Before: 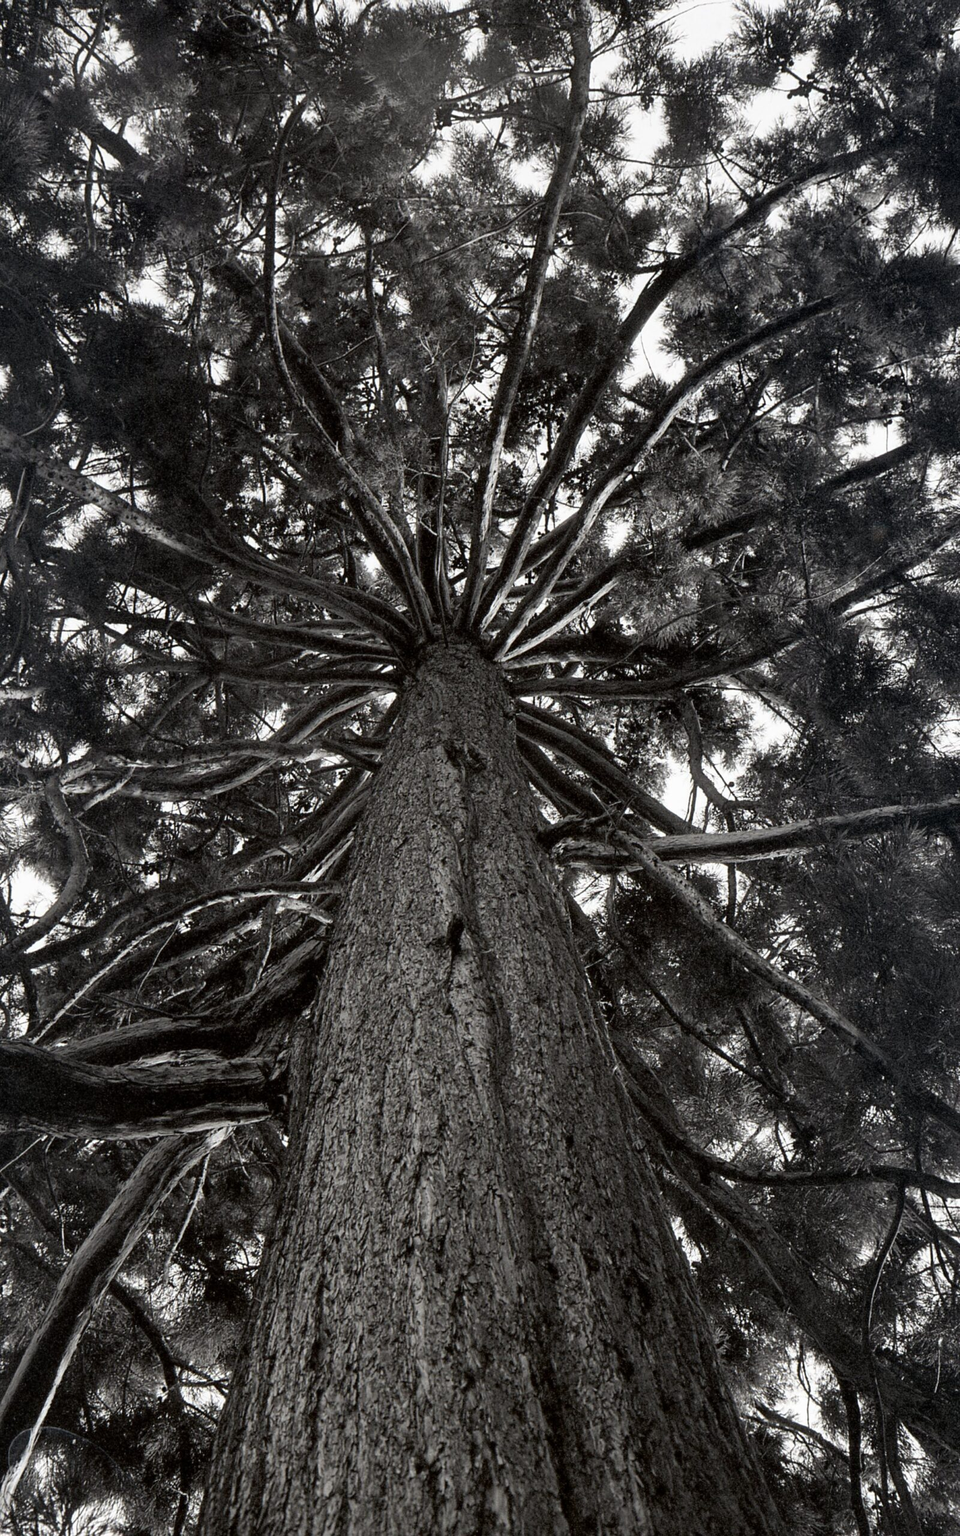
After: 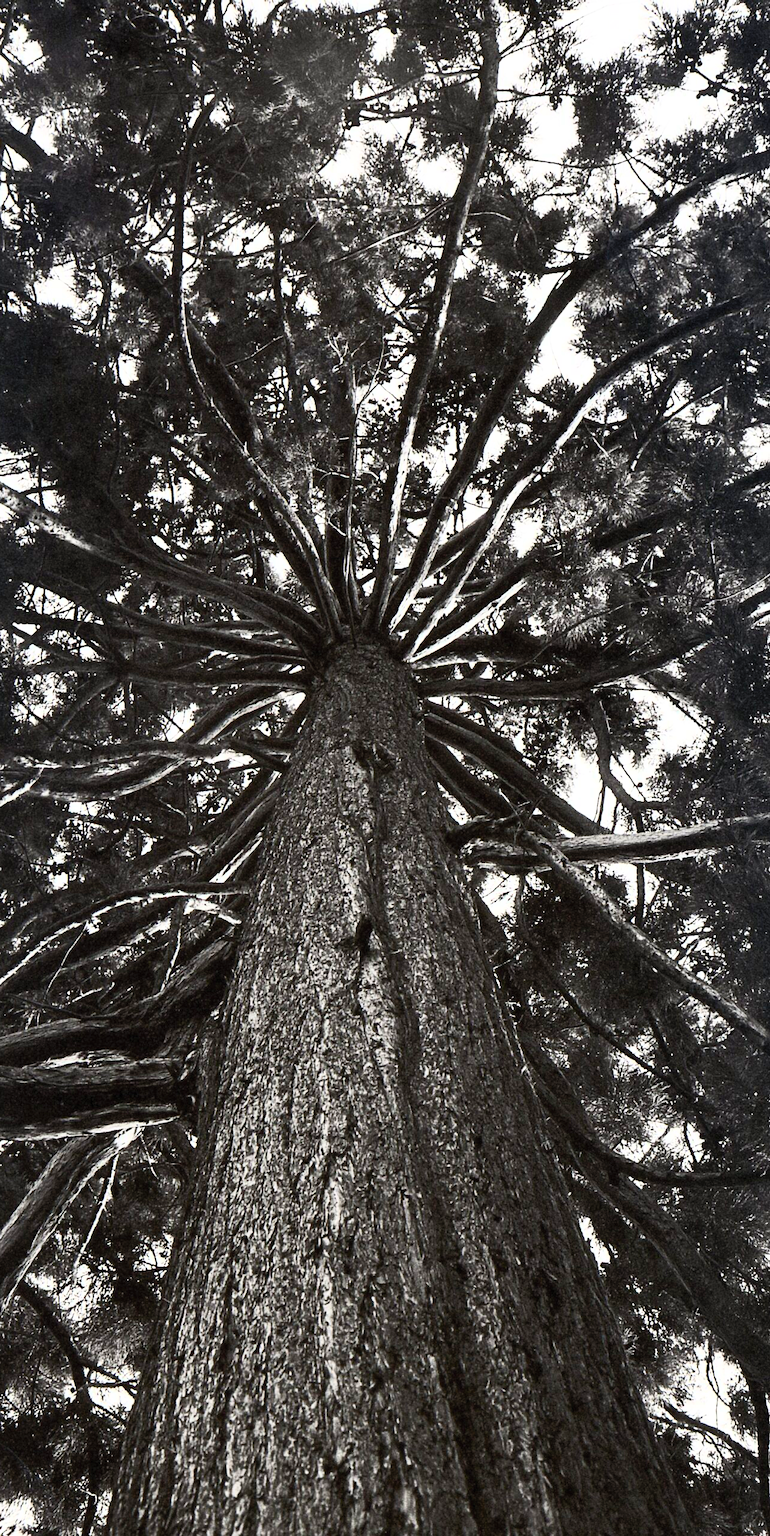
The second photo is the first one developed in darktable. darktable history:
white balance: emerald 1
contrast brightness saturation: contrast 0.83, brightness 0.59, saturation 0.59
crop and rotate: left 9.597%, right 10.195%
